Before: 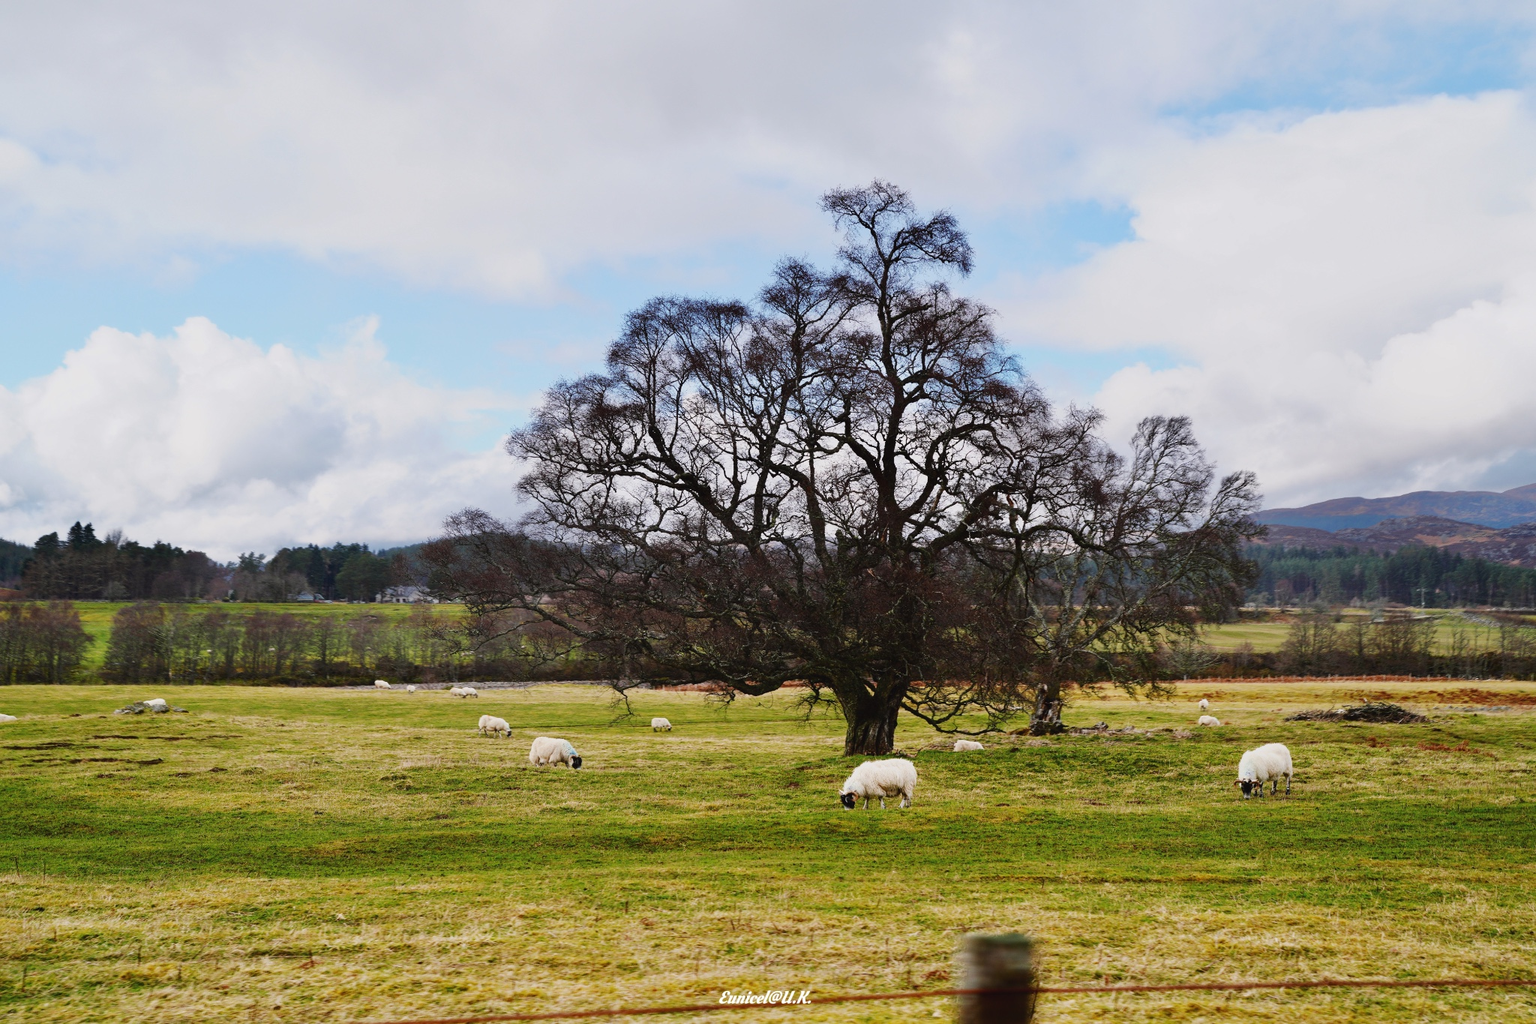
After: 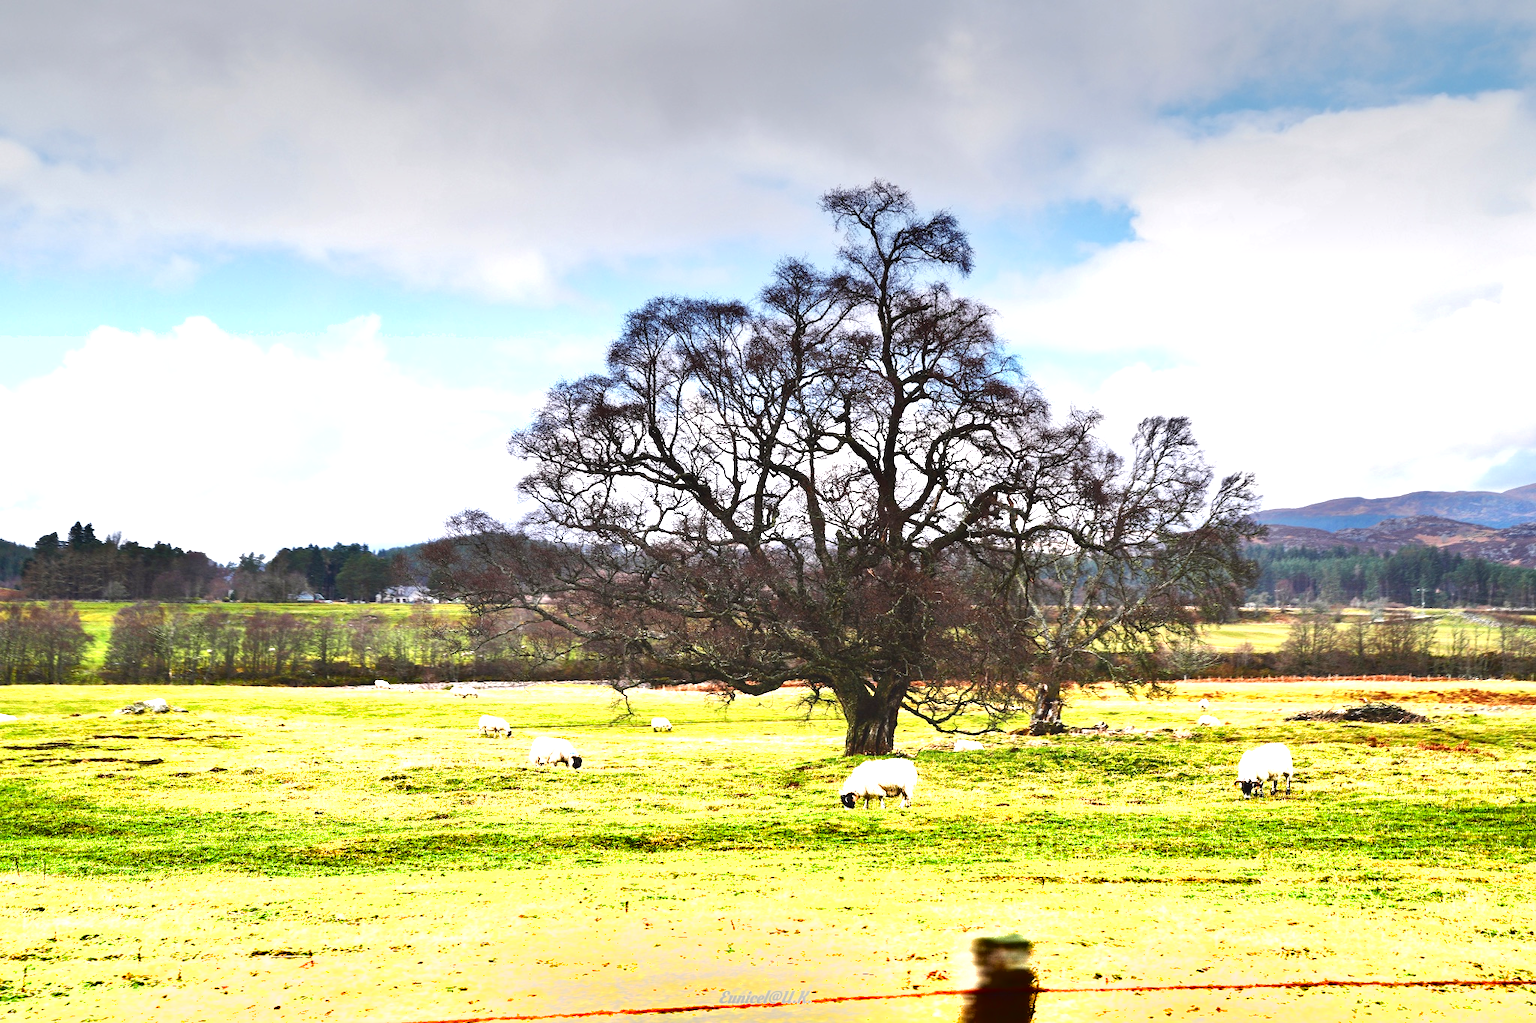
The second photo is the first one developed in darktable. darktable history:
shadows and highlights: shadows 49, highlights -41, soften with gaussian
graduated density: density -3.9 EV
